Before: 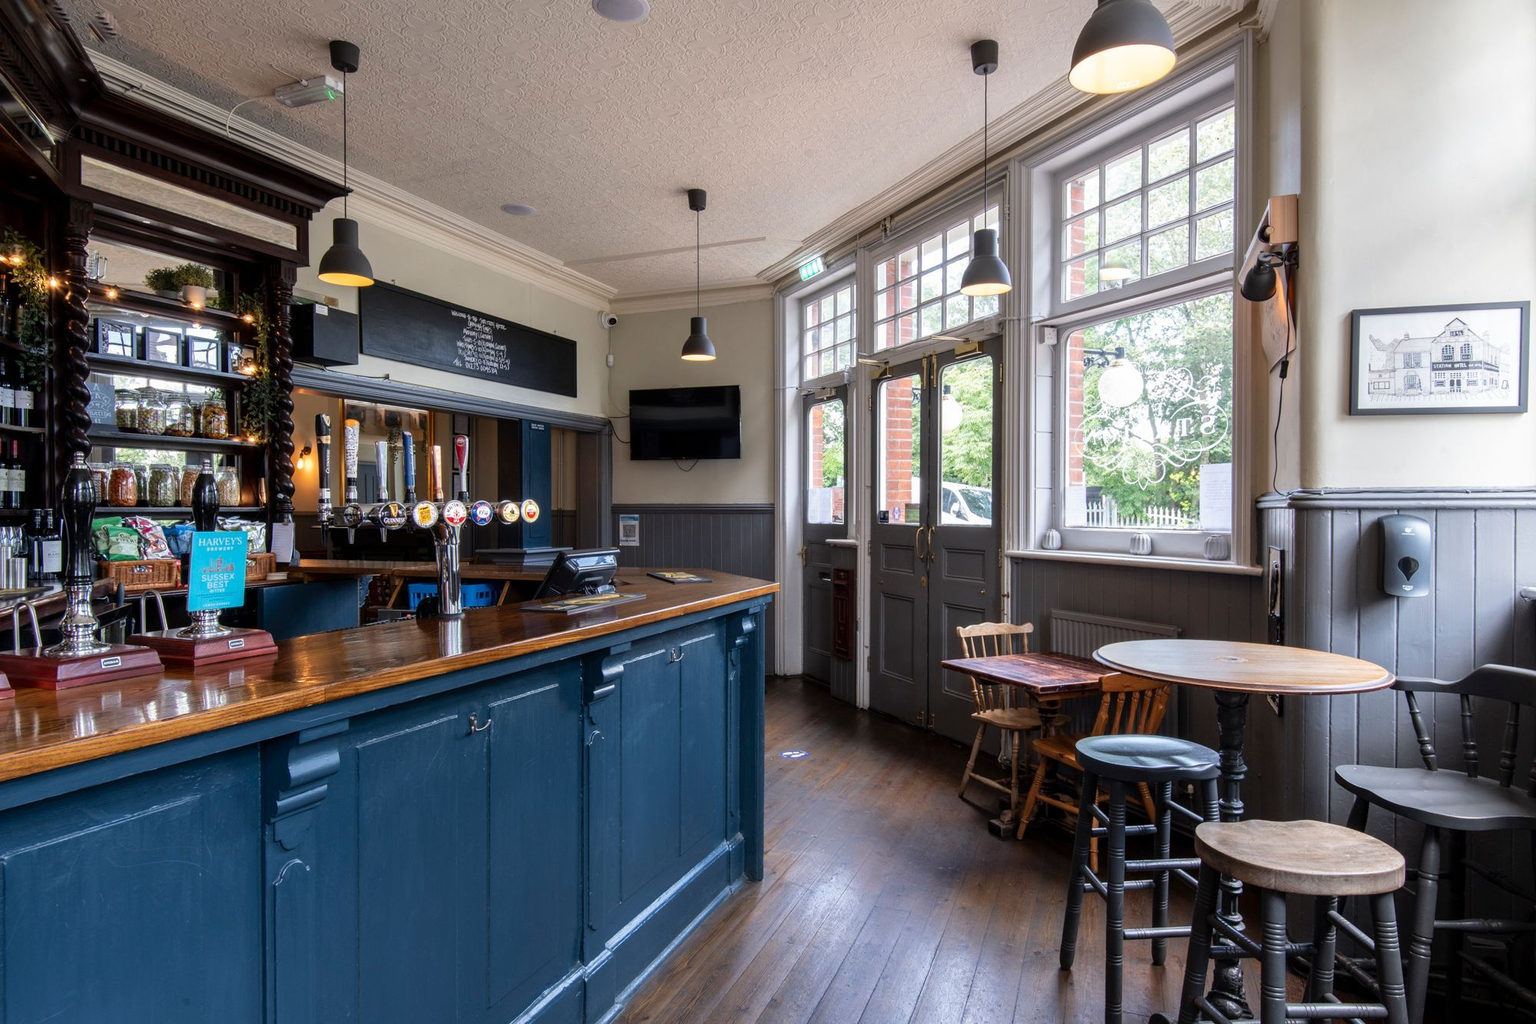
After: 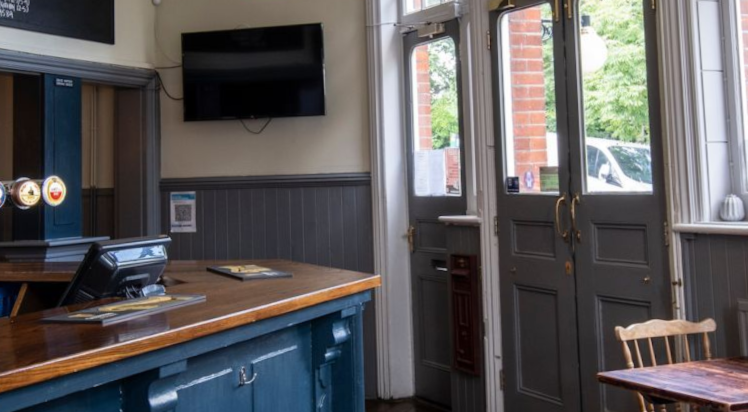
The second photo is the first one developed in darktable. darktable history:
rotate and perspective: rotation -1.68°, lens shift (vertical) -0.146, crop left 0.049, crop right 0.912, crop top 0.032, crop bottom 0.96
lowpass: radius 0.5, unbound 0
crop: left 31.751%, top 32.172%, right 27.8%, bottom 35.83%
